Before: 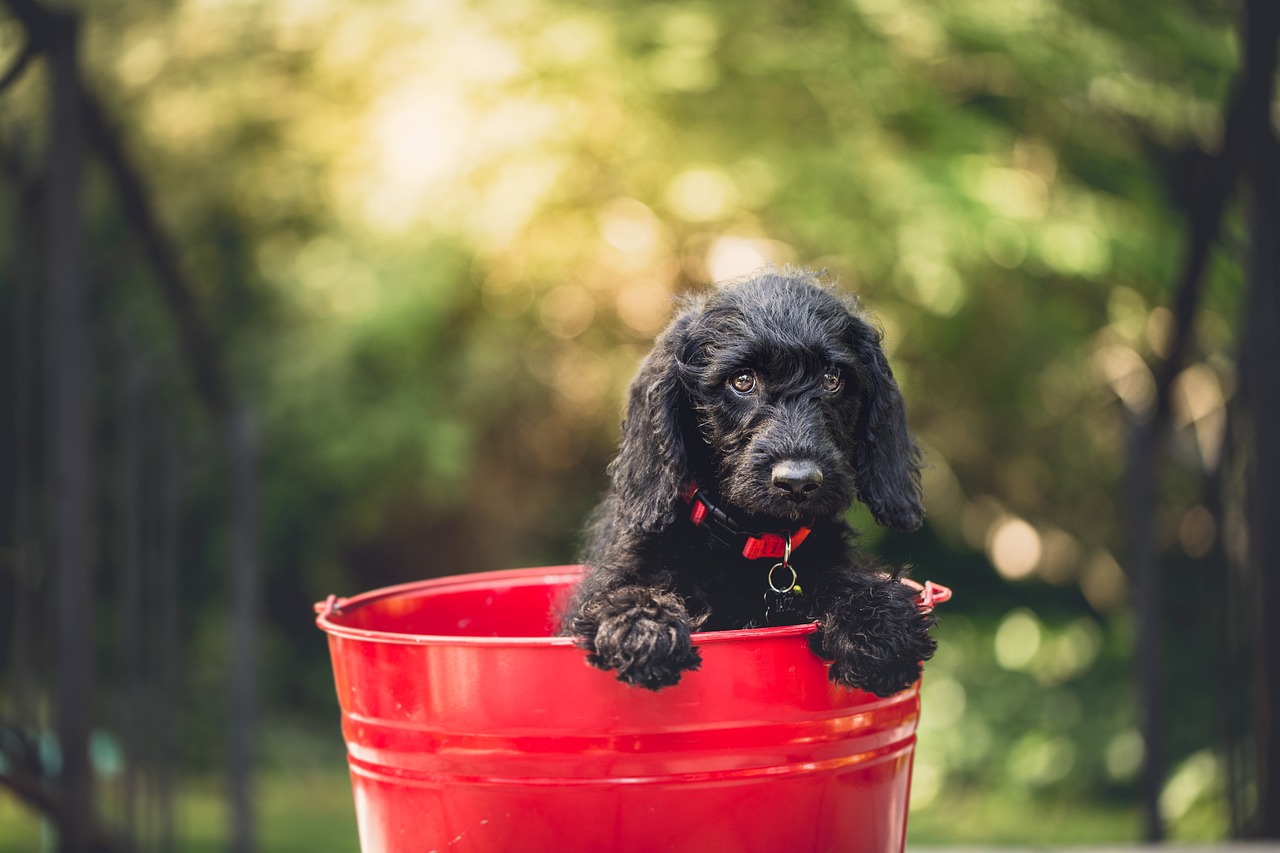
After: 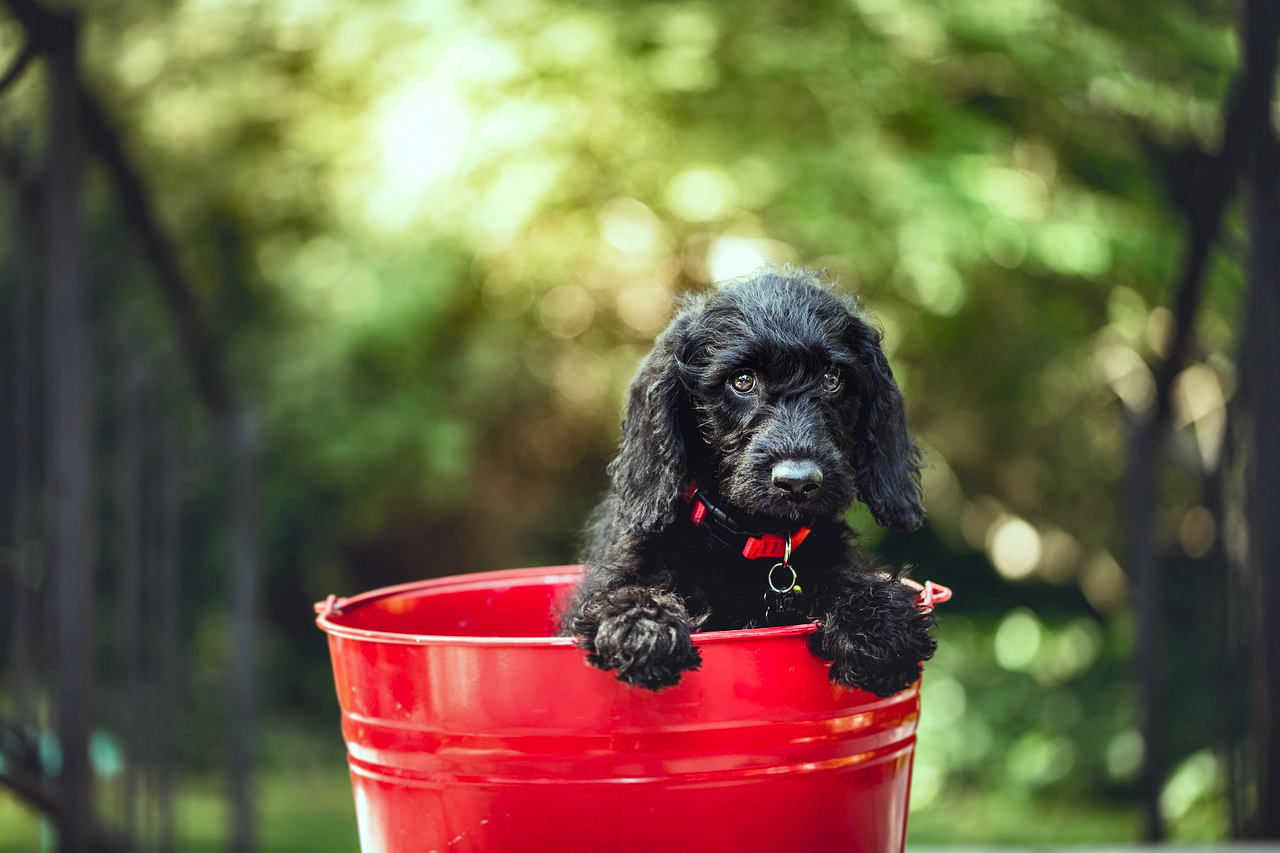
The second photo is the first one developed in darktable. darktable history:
color correction: highlights b* -0.01
tone equalizer: edges refinement/feathering 500, mask exposure compensation -1.57 EV, preserve details no
levels: mode automatic
shadows and highlights: shadows 52.77, soften with gaussian
color balance rgb: shadows lift › hue 84.62°, power › luminance -14.967%, highlights gain › luminance 15.288%, highlights gain › chroma 3.992%, highlights gain › hue 206.31°, perceptual saturation grading › global saturation 20%, perceptual saturation grading › highlights -25.525%, perceptual saturation grading › shadows 24.214%
